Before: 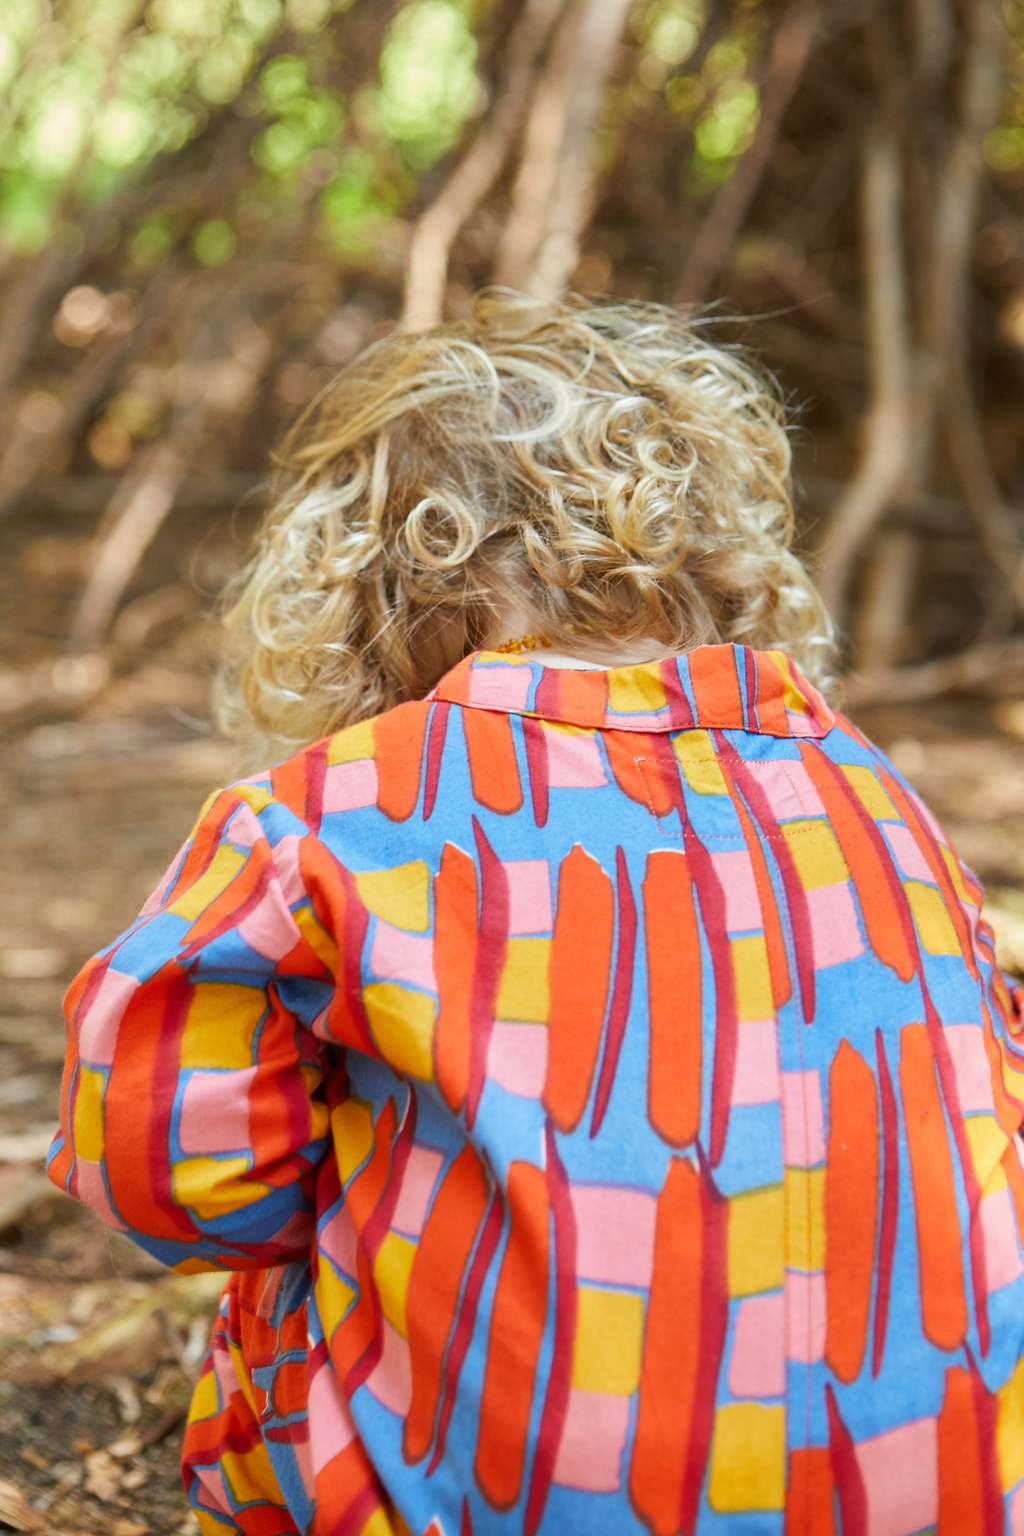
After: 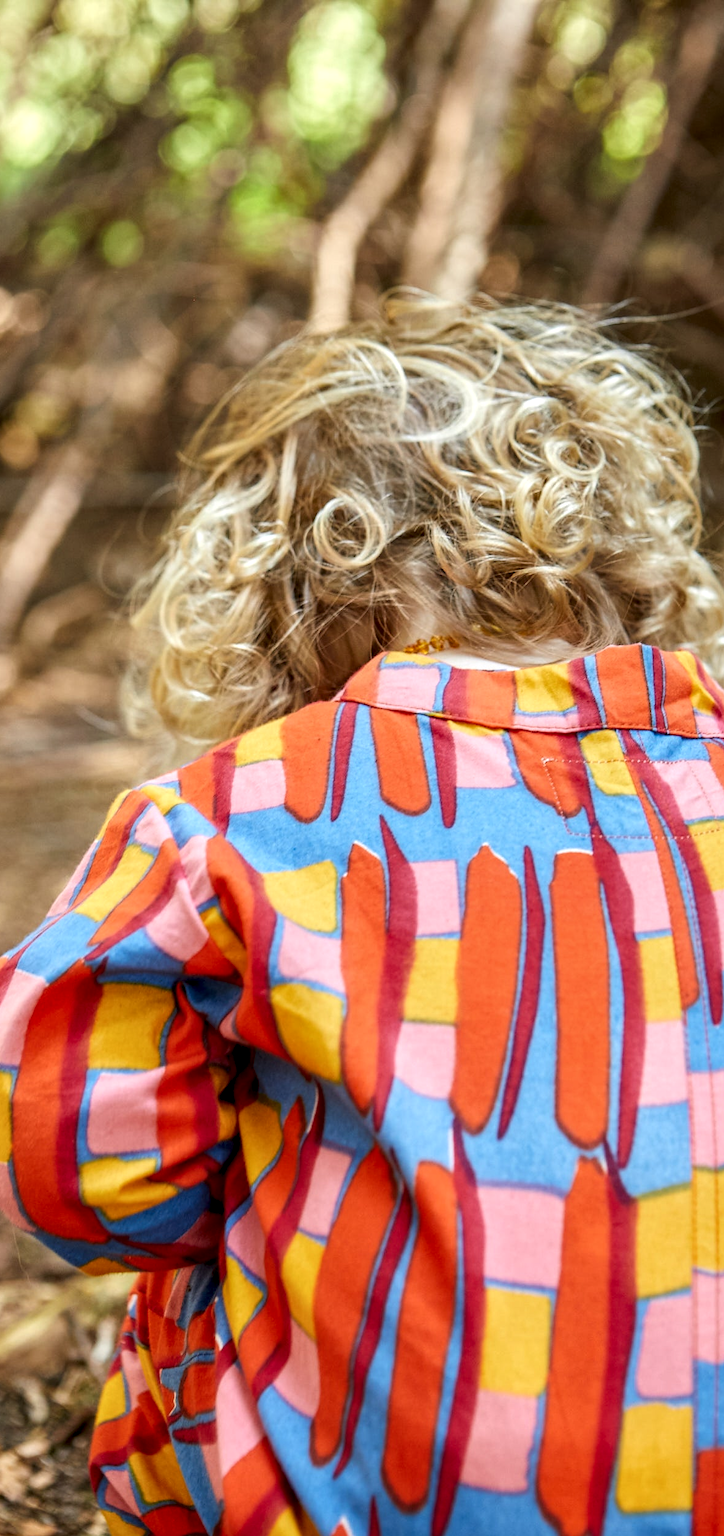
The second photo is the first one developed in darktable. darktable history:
local contrast: highlights 25%, detail 150%
crop and rotate: left 9.061%, right 20.142%
